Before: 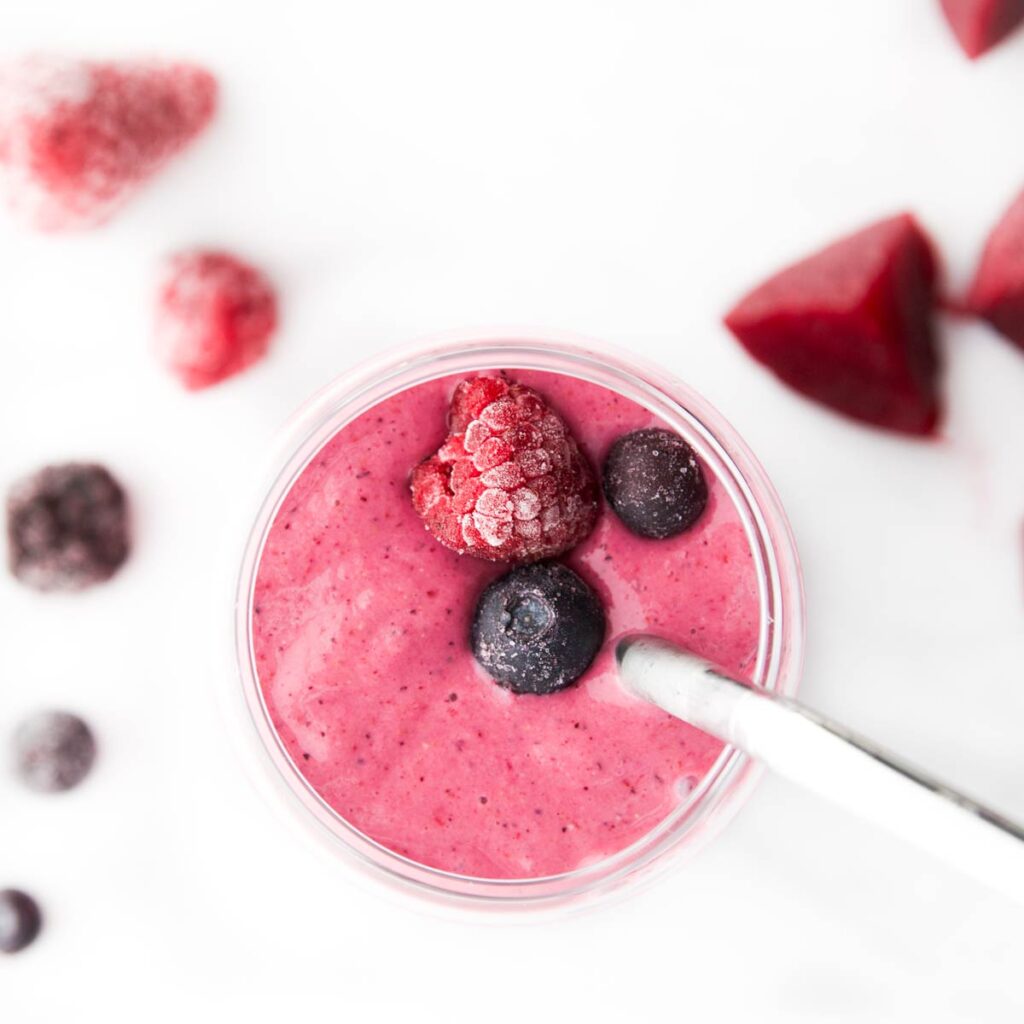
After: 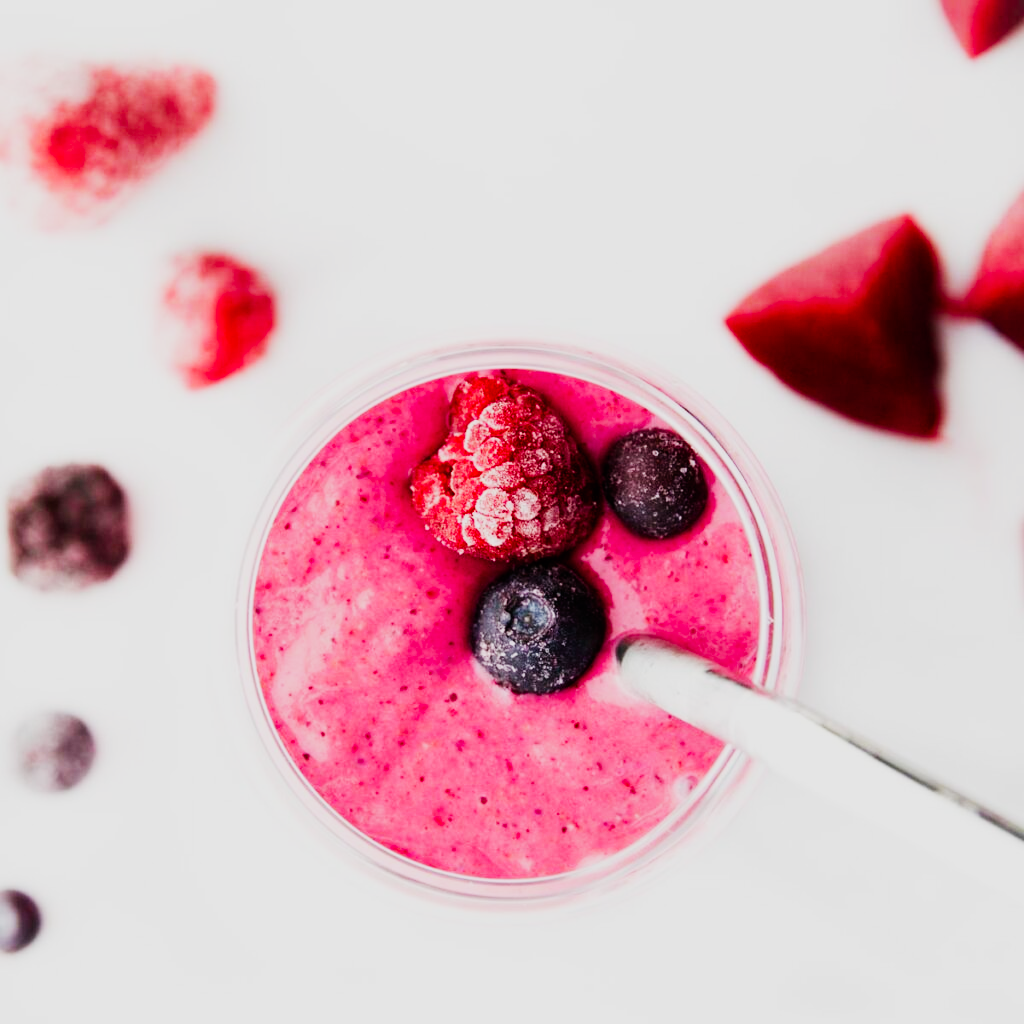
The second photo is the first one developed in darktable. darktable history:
color balance rgb: linear chroma grading › global chroma 15%, perceptual saturation grading › global saturation 30%
sigmoid: contrast 1.81, skew -0.21, preserve hue 0%, red attenuation 0.1, red rotation 0.035, green attenuation 0.1, green rotation -0.017, blue attenuation 0.15, blue rotation -0.052, base primaries Rec2020
